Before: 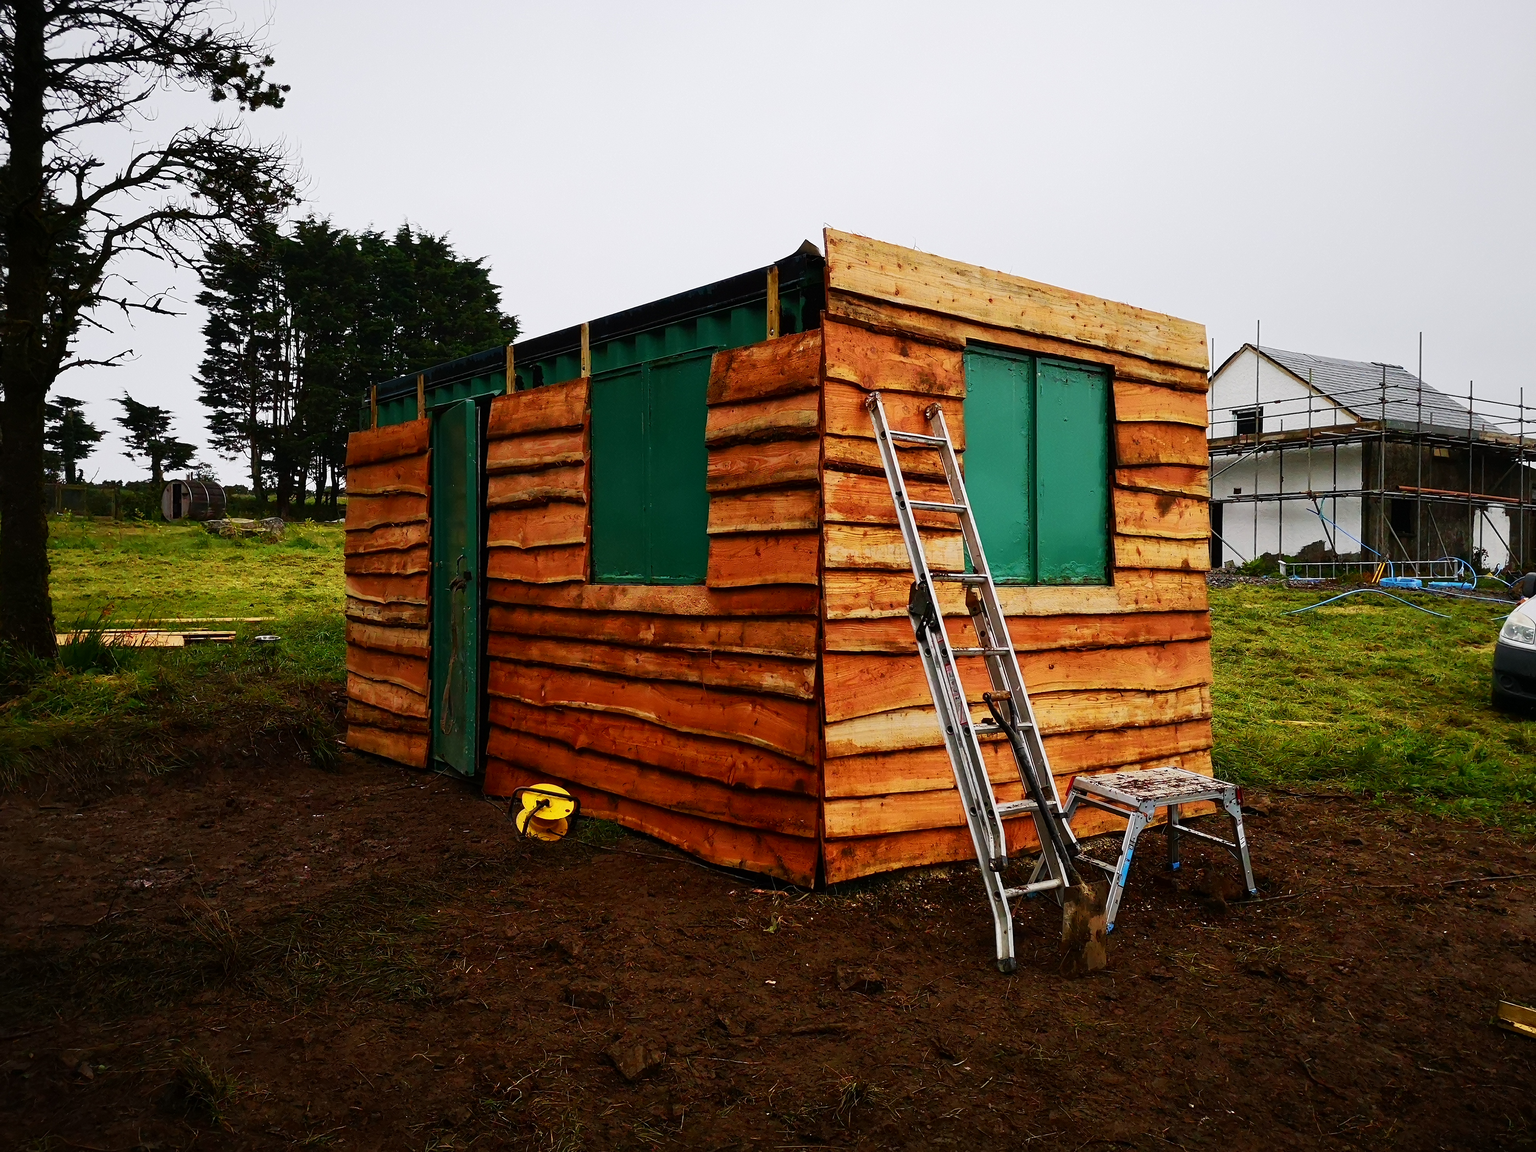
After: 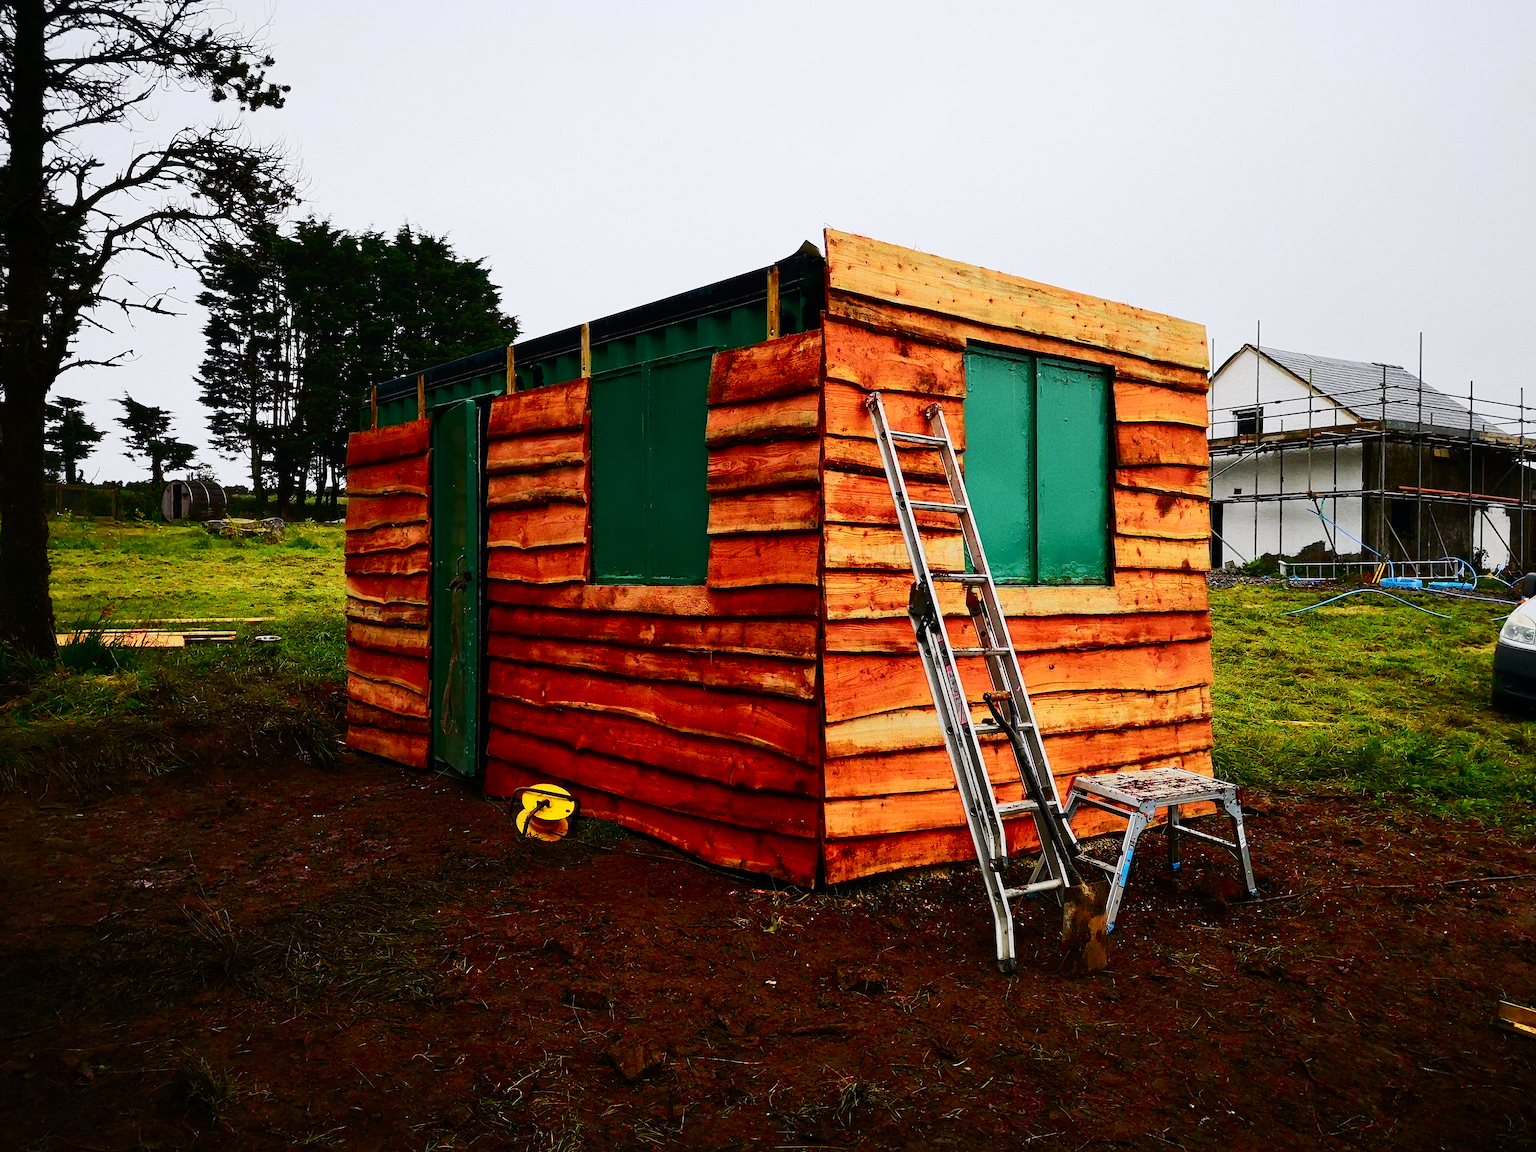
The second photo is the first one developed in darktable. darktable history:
grain: coarseness 0.09 ISO
tone curve: curves: ch0 [(0, 0) (0.126, 0.086) (0.338, 0.327) (0.494, 0.55) (0.703, 0.762) (1, 1)]; ch1 [(0, 0) (0.346, 0.324) (0.45, 0.431) (0.5, 0.5) (0.522, 0.517) (0.55, 0.578) (1, 1)]; ch2 [(0, 0) (0.44, 0.424) (0.501, 0.499) (0.554, 0.563) (0.622, 0.667) (0.707, 0.746) (1, 1)], color space Lab, independent channels, preserve colors none
